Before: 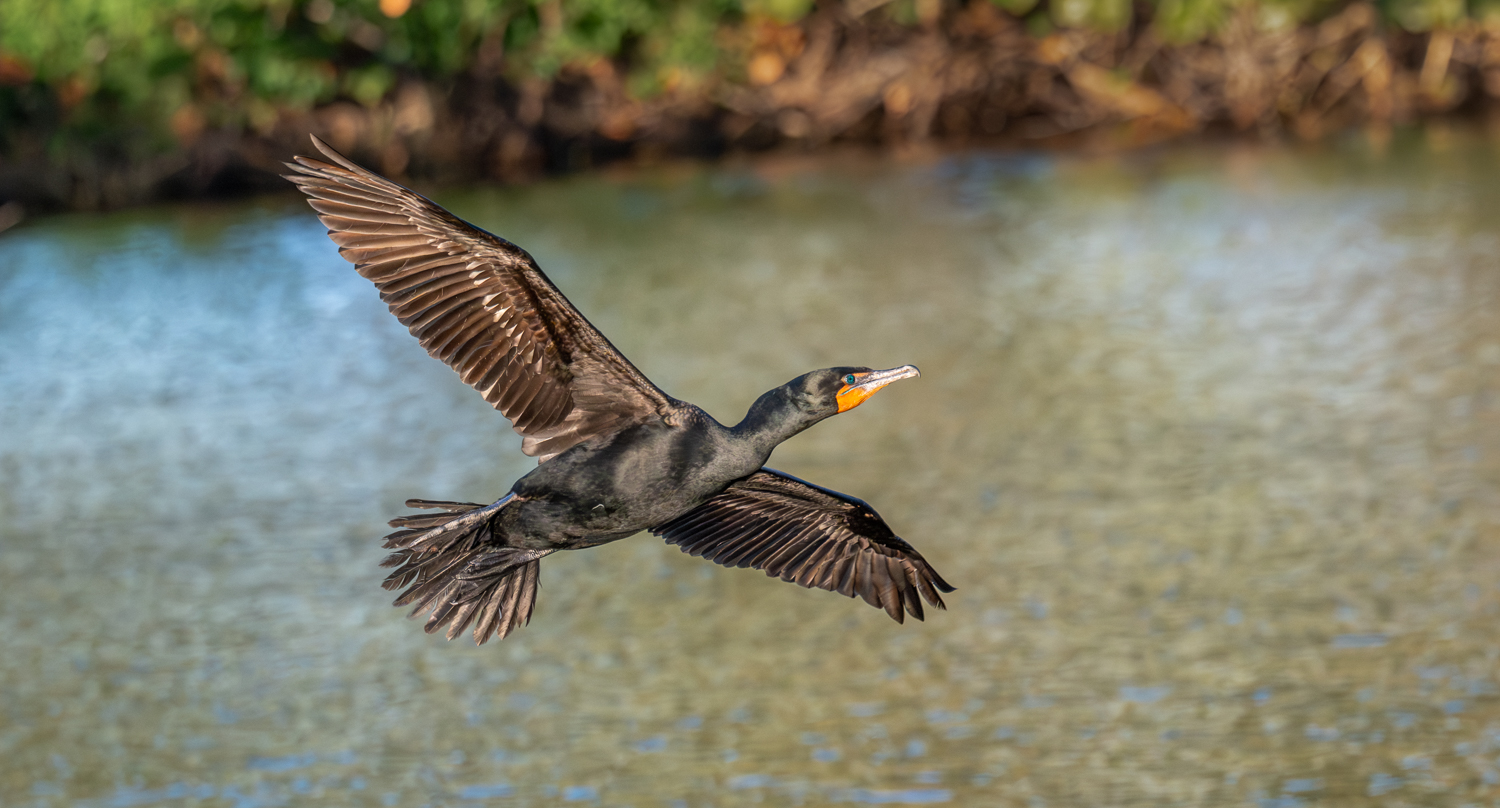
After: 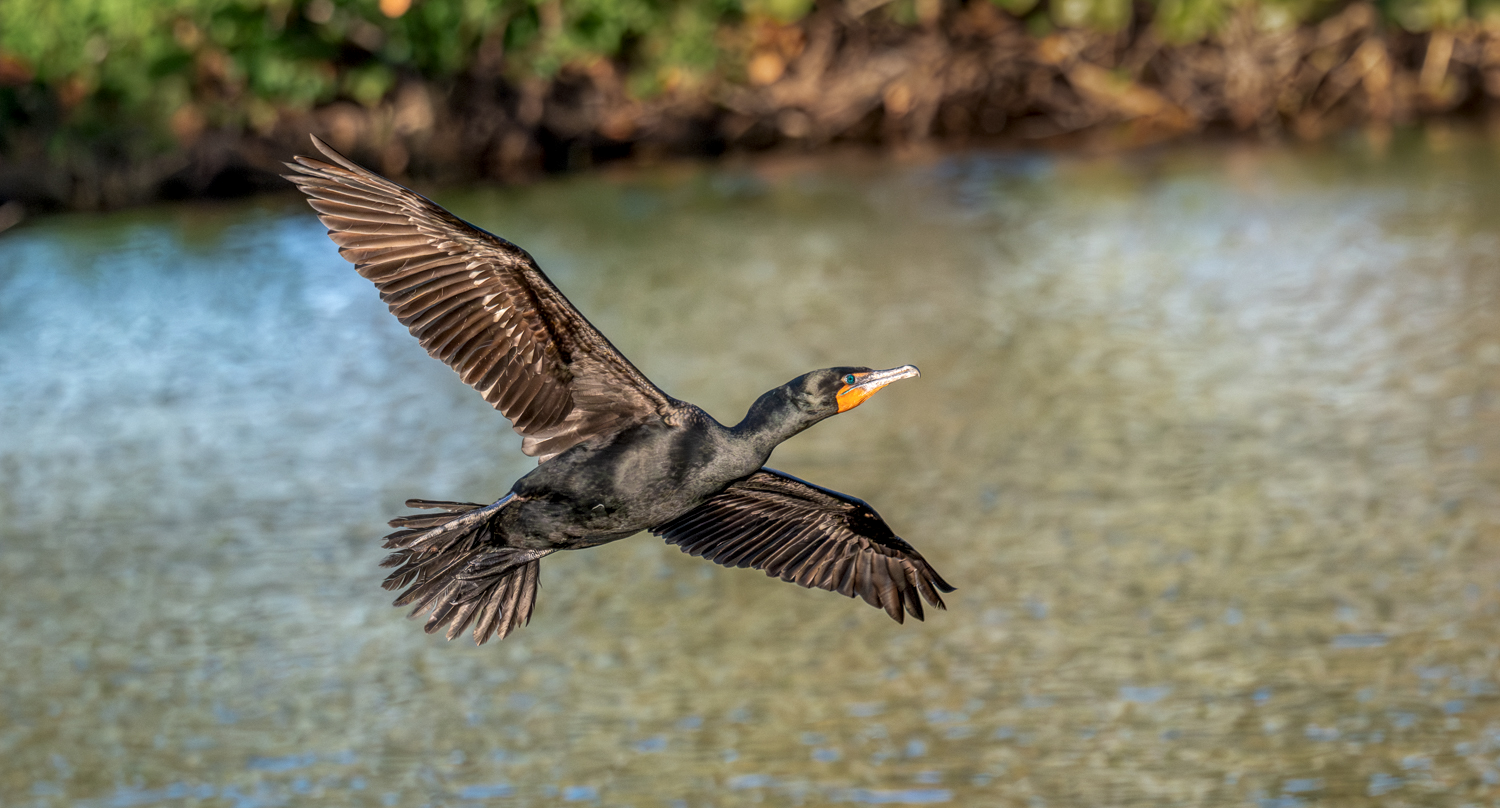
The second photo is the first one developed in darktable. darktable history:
local contrast: on, module defaults
color zones: curves: ch1 [(0.077, 0.436) (0.25, 0.5) (0.75, 0.5)]
